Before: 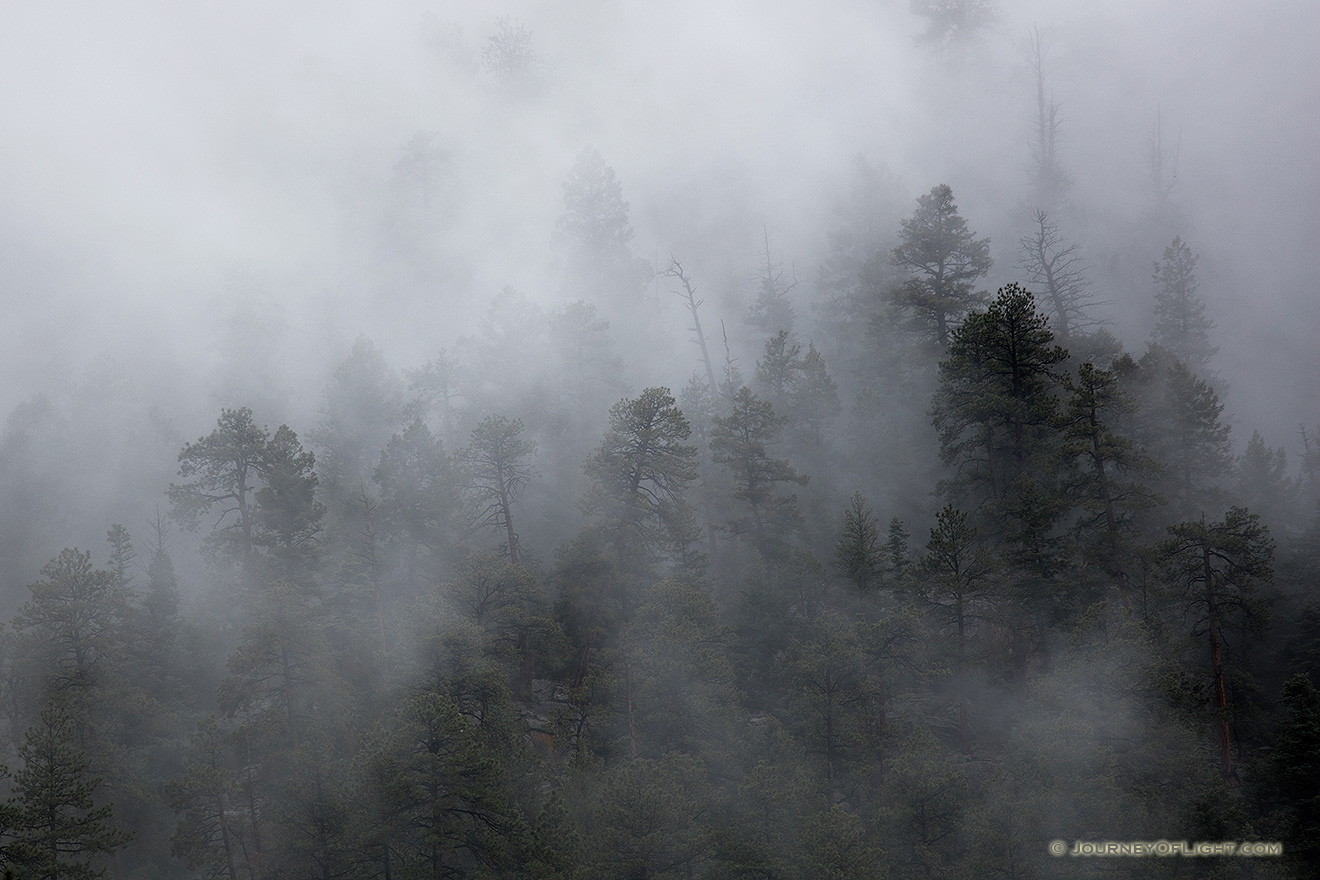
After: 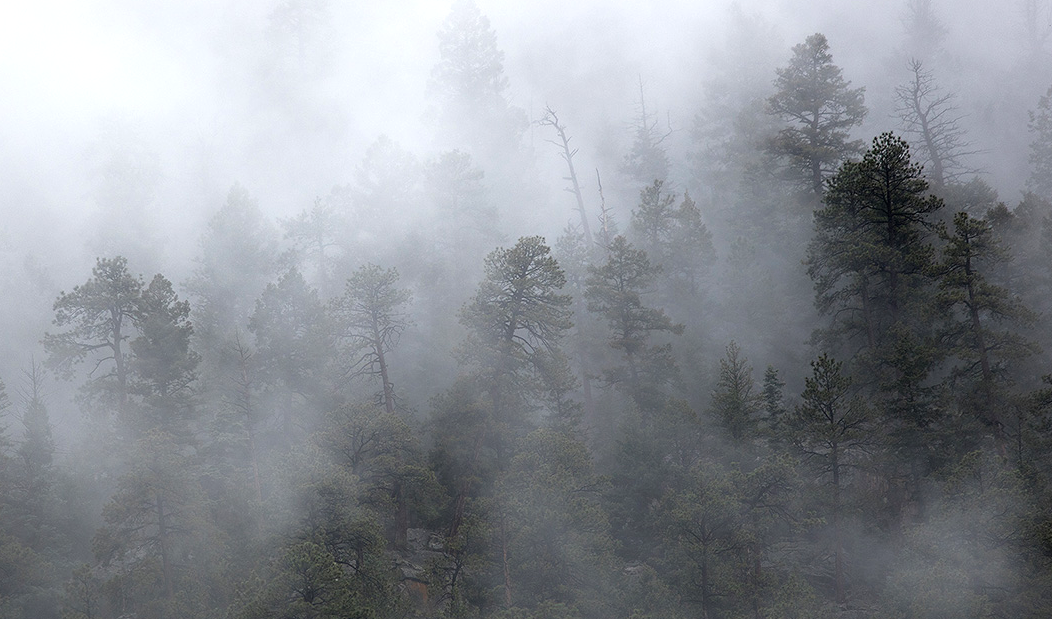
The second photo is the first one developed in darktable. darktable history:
exposure: exposure 0.604 EV, compensate highlight preservation false
crop: left 9.473%, top 17.239%, right 10.783%, bottom 12.366%
